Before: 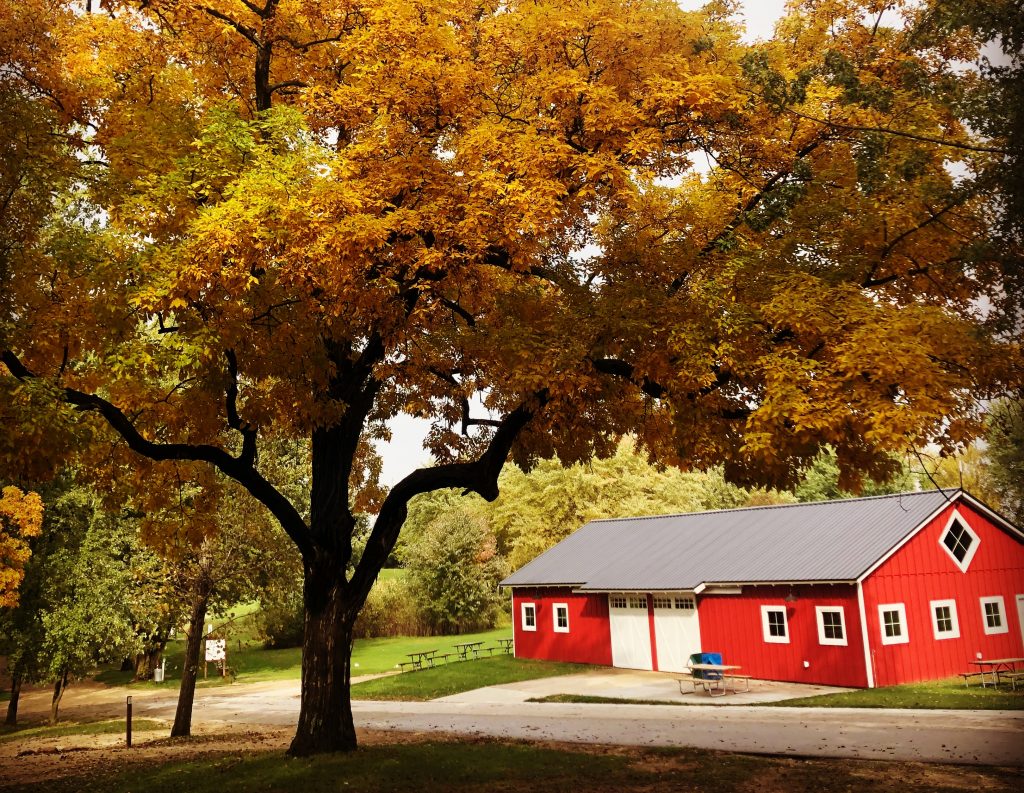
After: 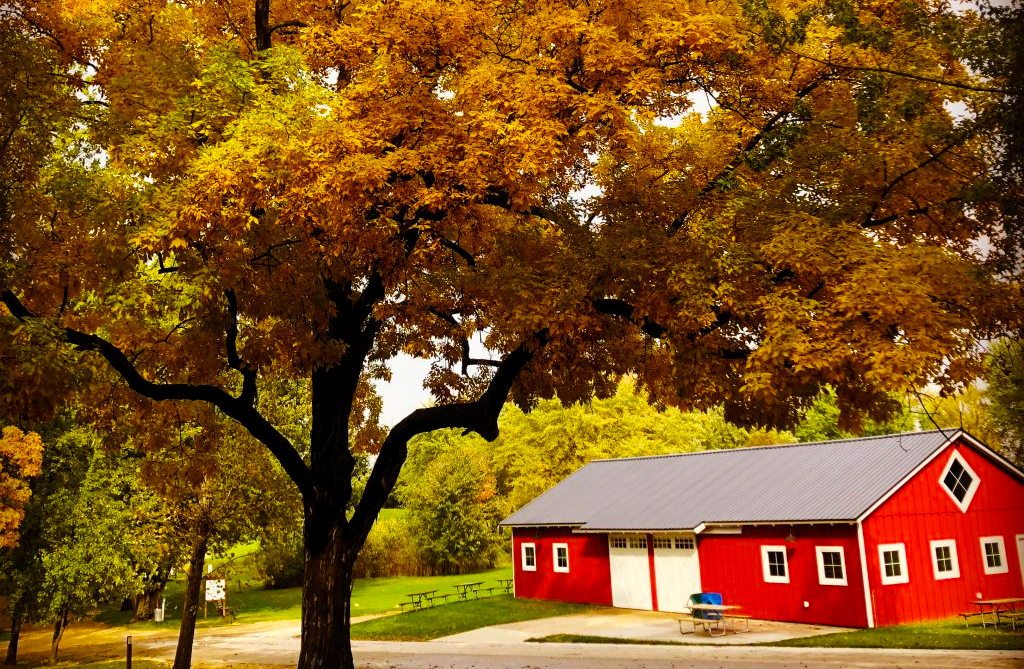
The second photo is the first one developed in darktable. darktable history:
local contrast: highlights 104%, shadows 100%, detail 119%, midtone range 0.2
color balance rgb: linear chroma grading › global chroma 14.414%, perceptual saturation grading › global saturation 36.718%
crop: top 7.604%, bottom 7.964%
